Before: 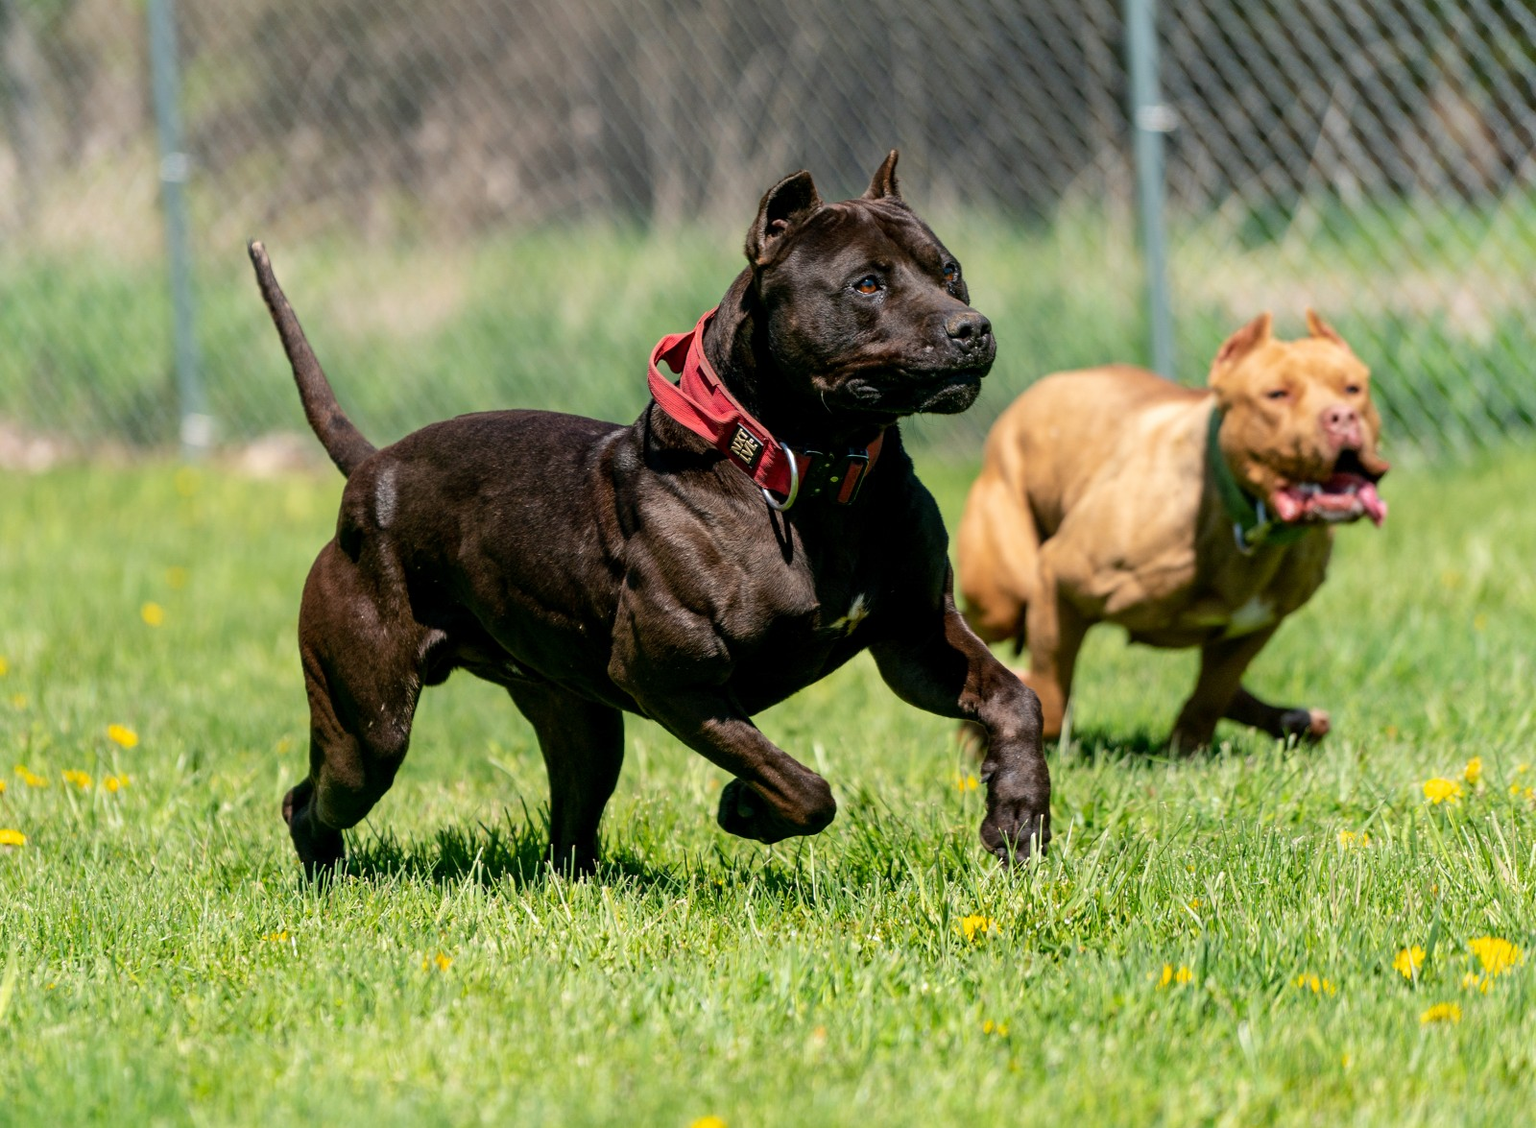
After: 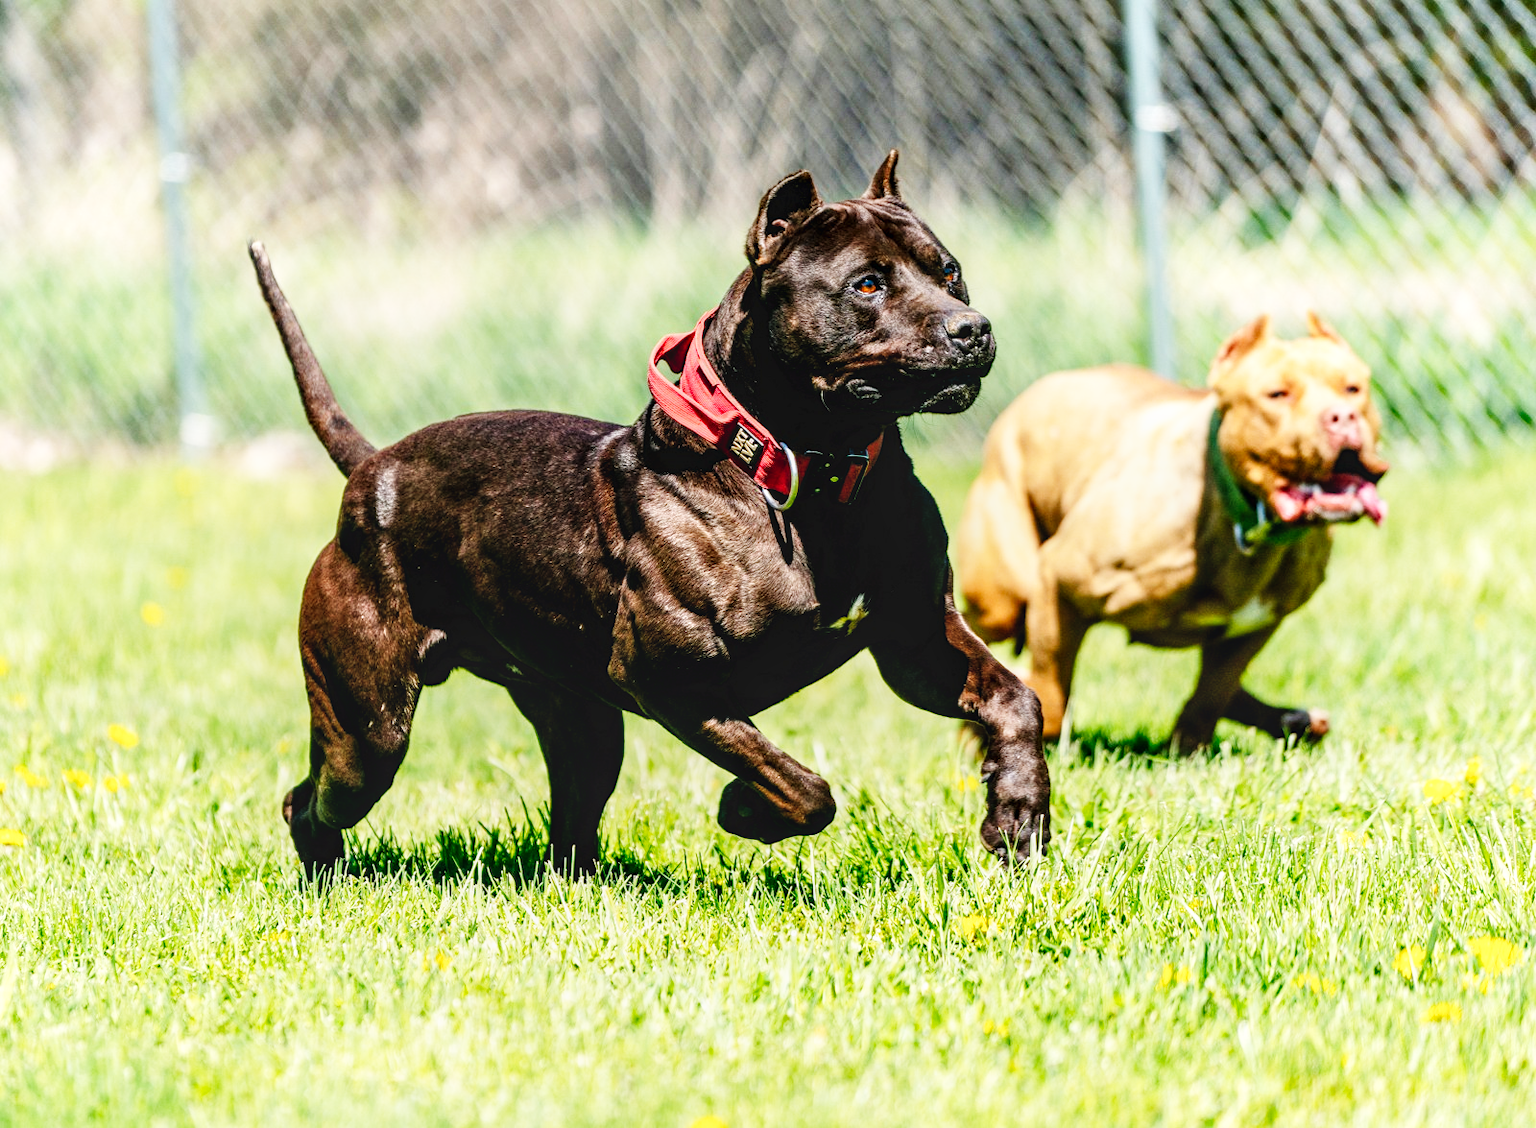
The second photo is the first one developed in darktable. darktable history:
base curve: curves: ch0 [(0, 0.003) (0.001, 0.002) (0.006, 0.004) (0.02, 0.022) (0.048, 0.086) (0.094, 0.234) (0.162, 0.431) (0.258, 0.629) (0.385, 0.8) (0.548, 0.918) (0.751, 0.988) (1, 1)], preserve colors none
local contrast: on, module defaults
